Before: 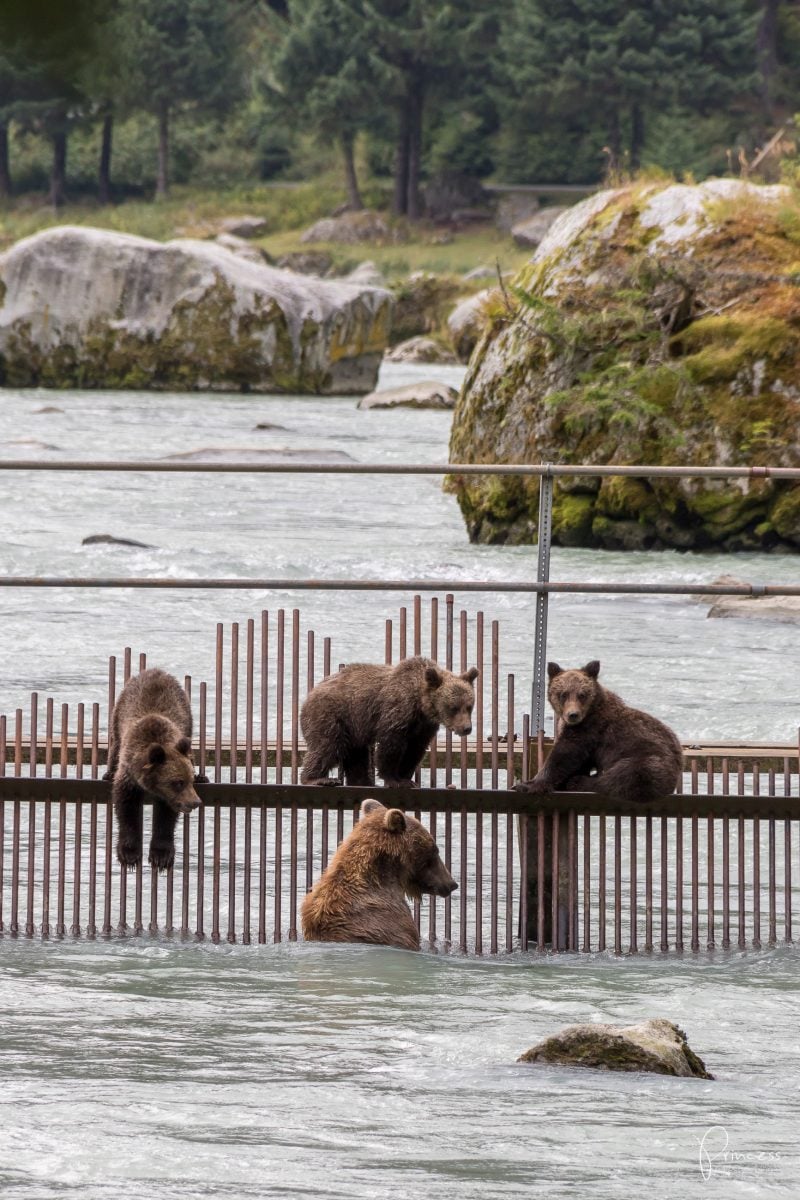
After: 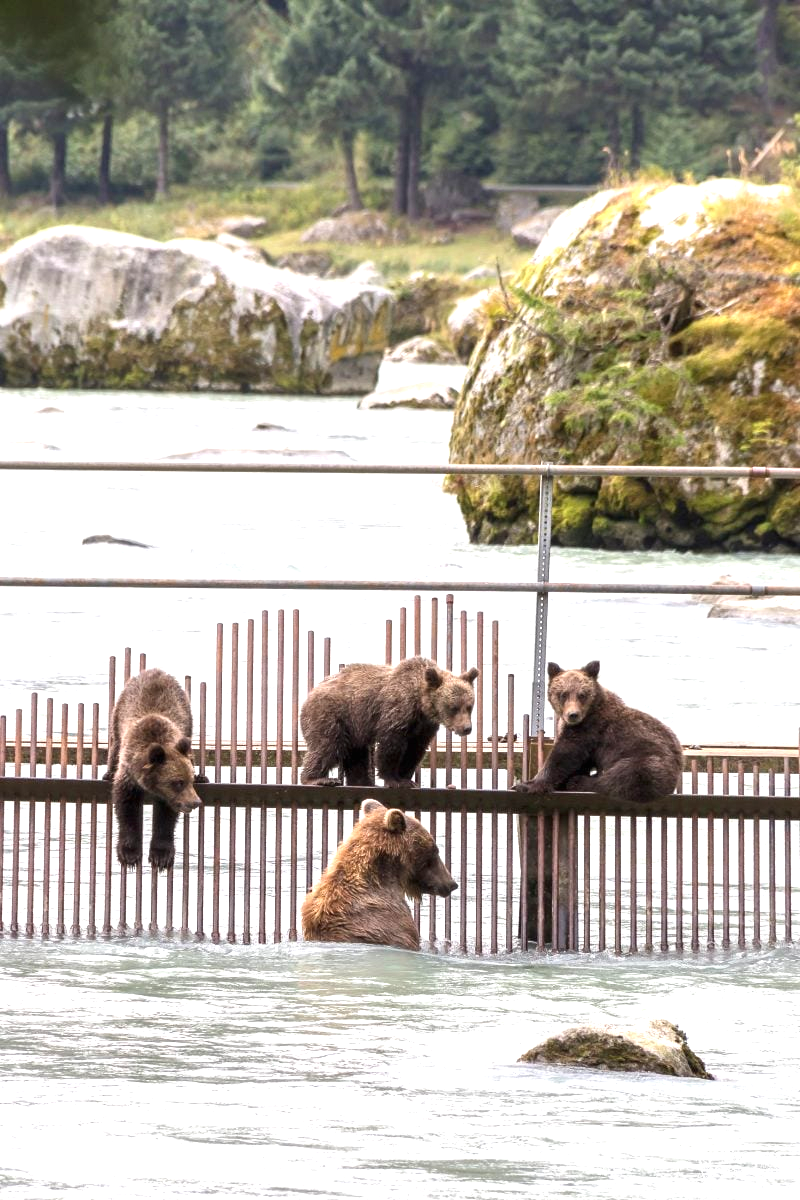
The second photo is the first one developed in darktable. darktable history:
tone equalizer: on, module defaults
exposure: black level correction 0, exposure 1.097 EV, compensate exposure bias true, compensate highlight preservation false
